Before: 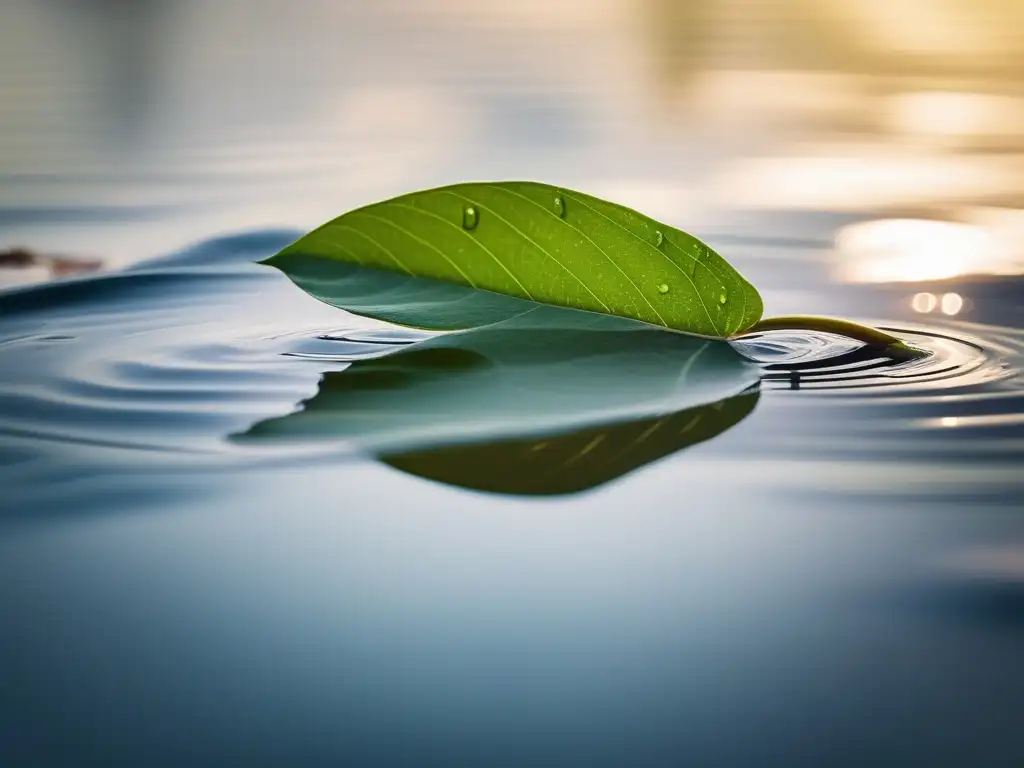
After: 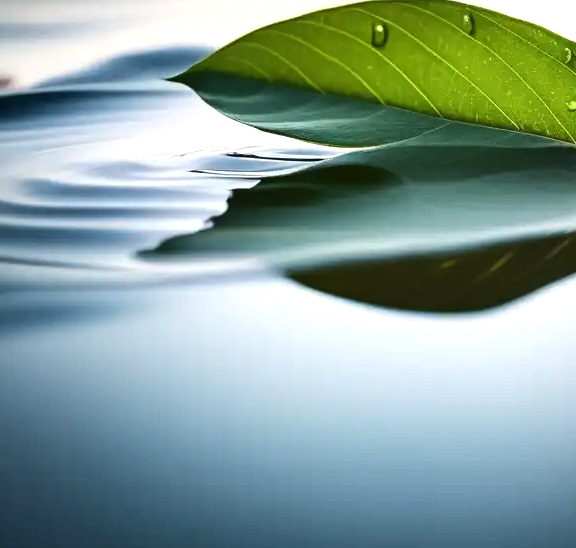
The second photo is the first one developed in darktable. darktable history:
tone equalizer: -8 EV -0.75 EV, -7 EV -0.7 EV, -6 EV -0.6 EV, -5 EV -0.4 EV, -3 EV 0.4 EV, -2 EV 0.6 EV, -1 EV 0.7 EV, +0 EV 0.75 EV, edges refinement/feathering 500, mask exposure compensation -1.57 EV, preserve details no
crop: left 8.966%, top 23.852%, right 34.699%, bottom 4.703%
